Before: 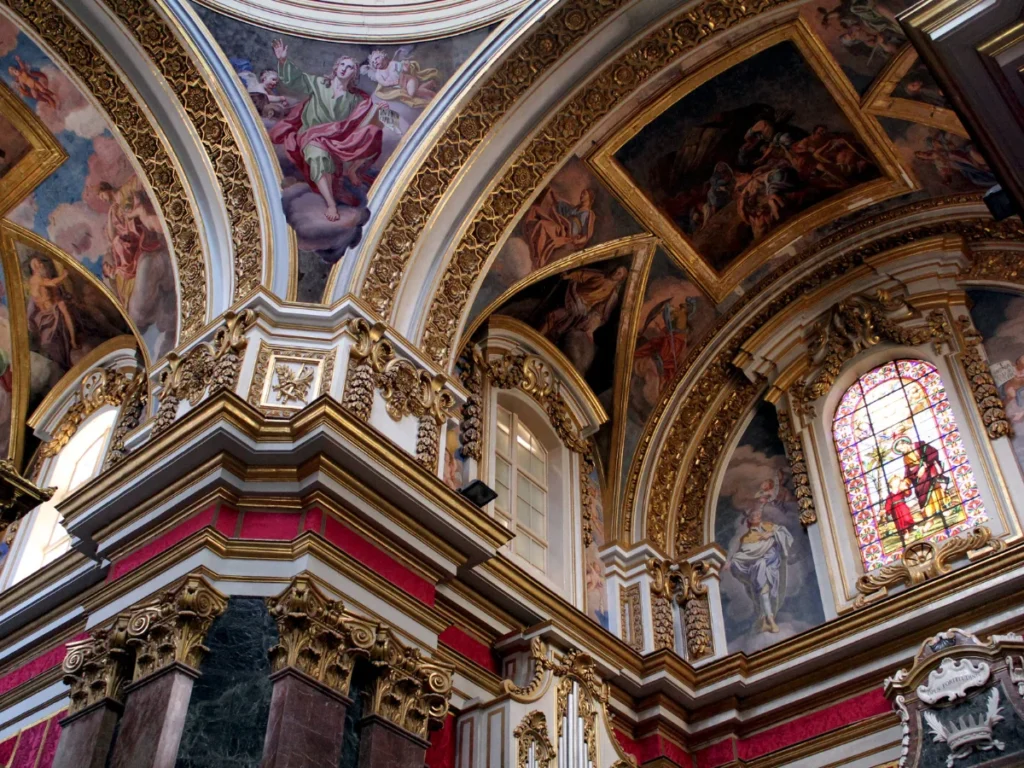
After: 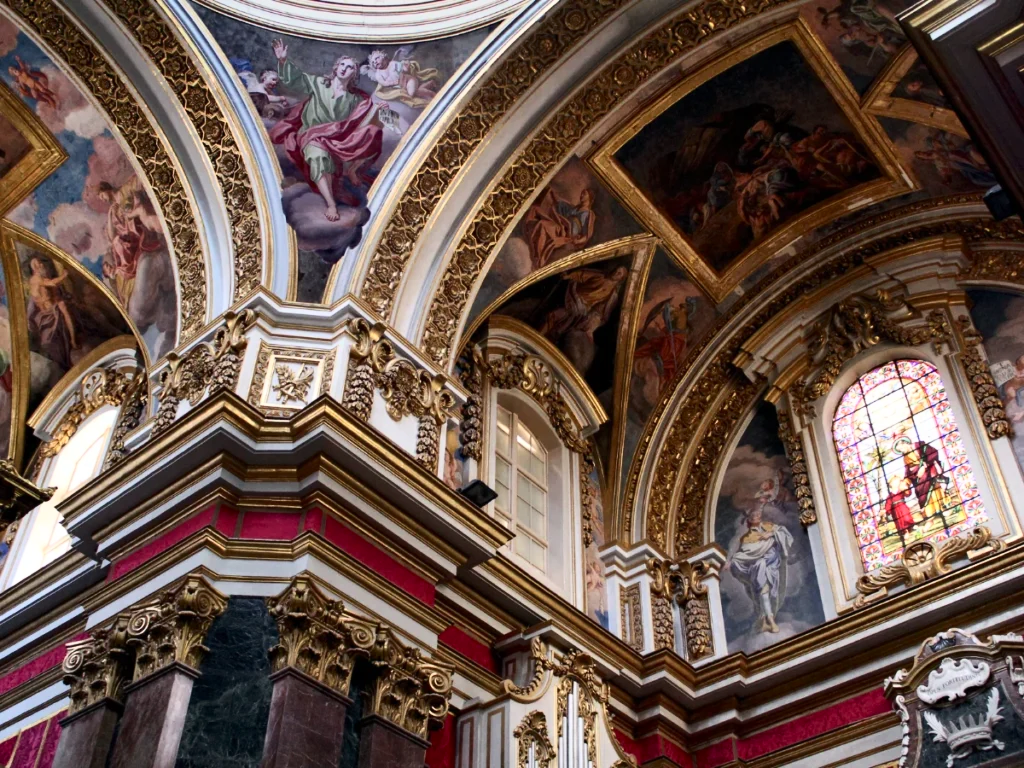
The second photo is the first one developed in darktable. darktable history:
contrast brightness saturation: contrast 0.244, brightness 0.088
